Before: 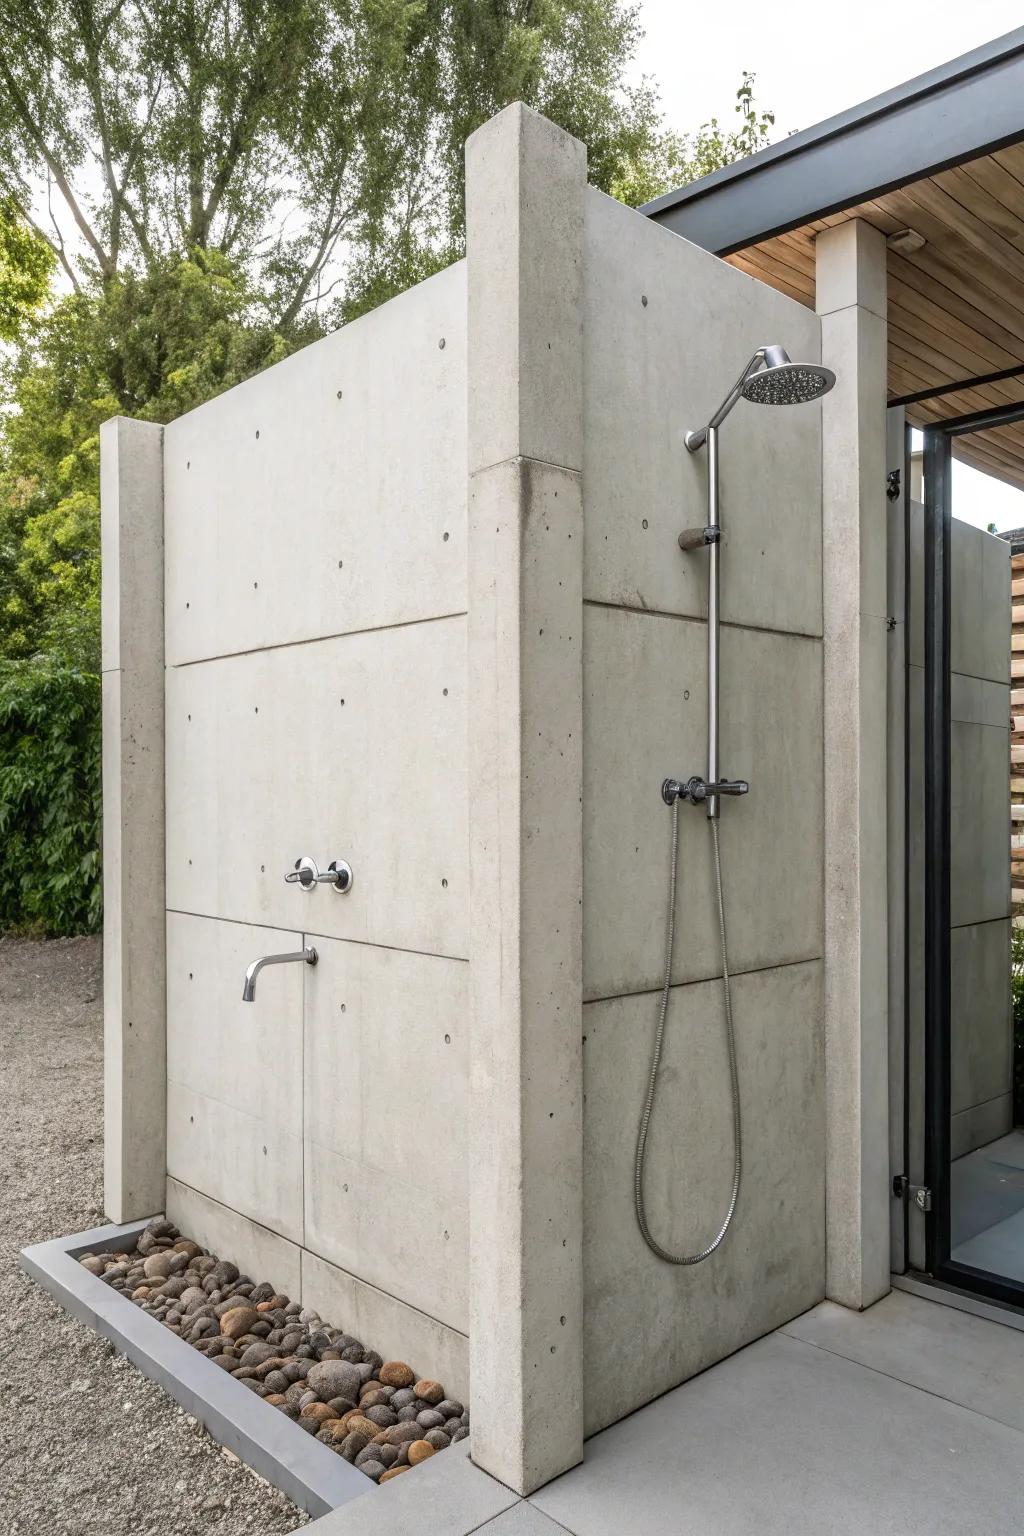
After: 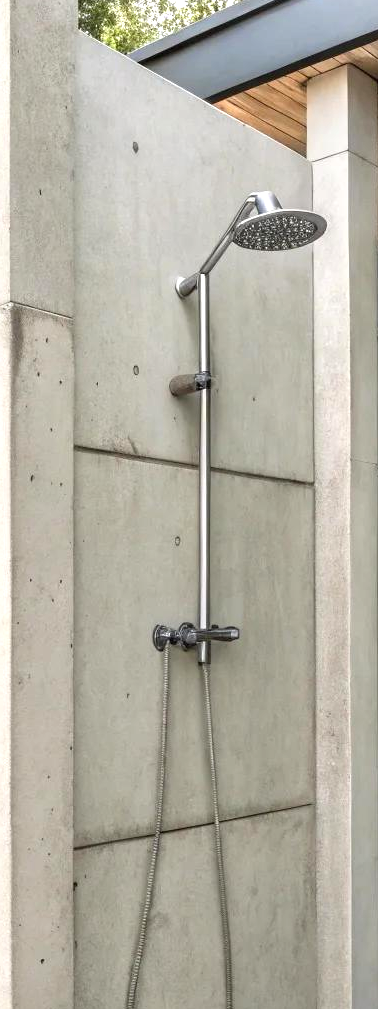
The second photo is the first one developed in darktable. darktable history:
exposure: black level correction 0, exposure 0.596 EV, compensate highlight preservation false
crop and rotate: left 49.765%, top 10.085%, right 13.256%, bottom 24.195%
